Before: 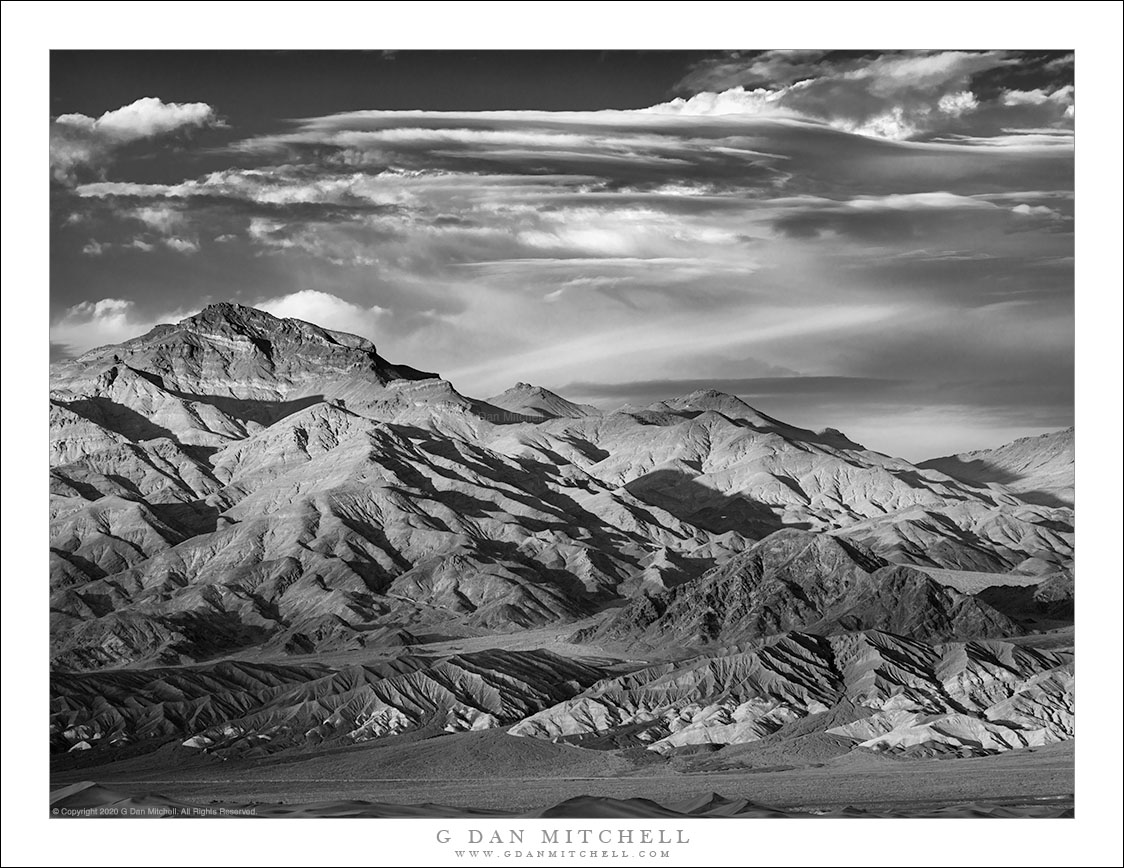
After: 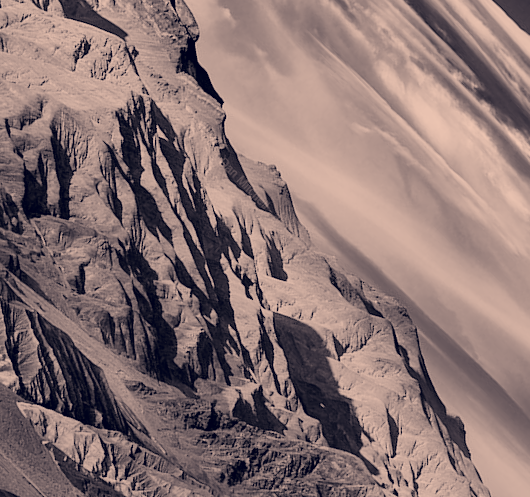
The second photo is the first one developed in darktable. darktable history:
crop and rotate: angle -45.38°, top 16.54%, right 0.928%, bottom 11.649%
color correction: highlights a* 19.55, highlights b* 28.25, shadows a* 3.47, shadows b* -17.92, saturation 0.745
filmic rgb: black relative exposure -7.14 EV, white relative exposure 5.36 EV, hardness 3.03
